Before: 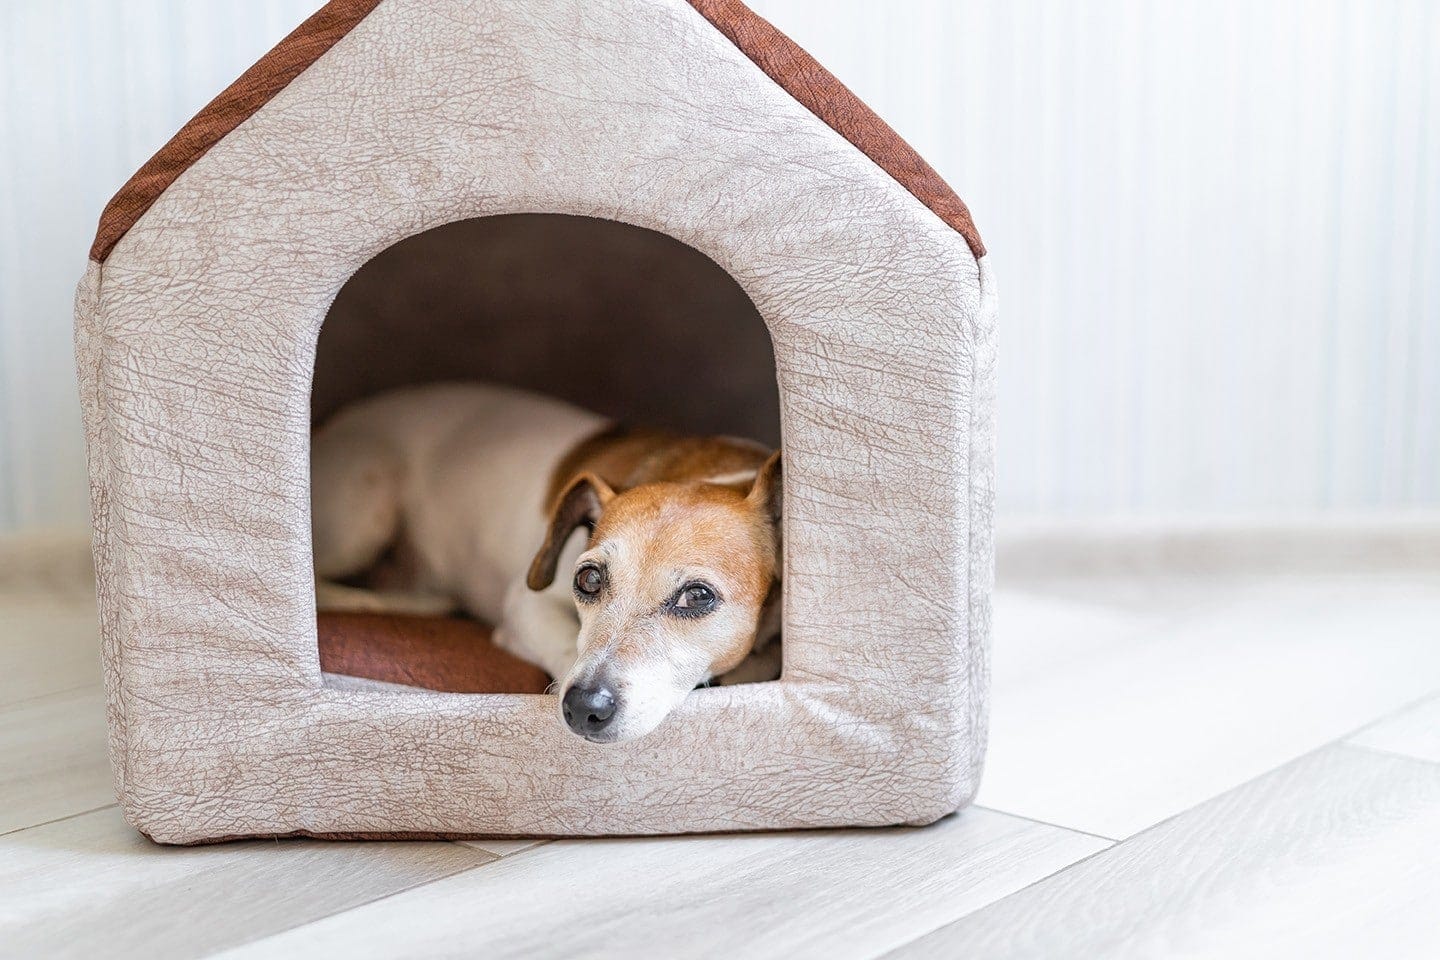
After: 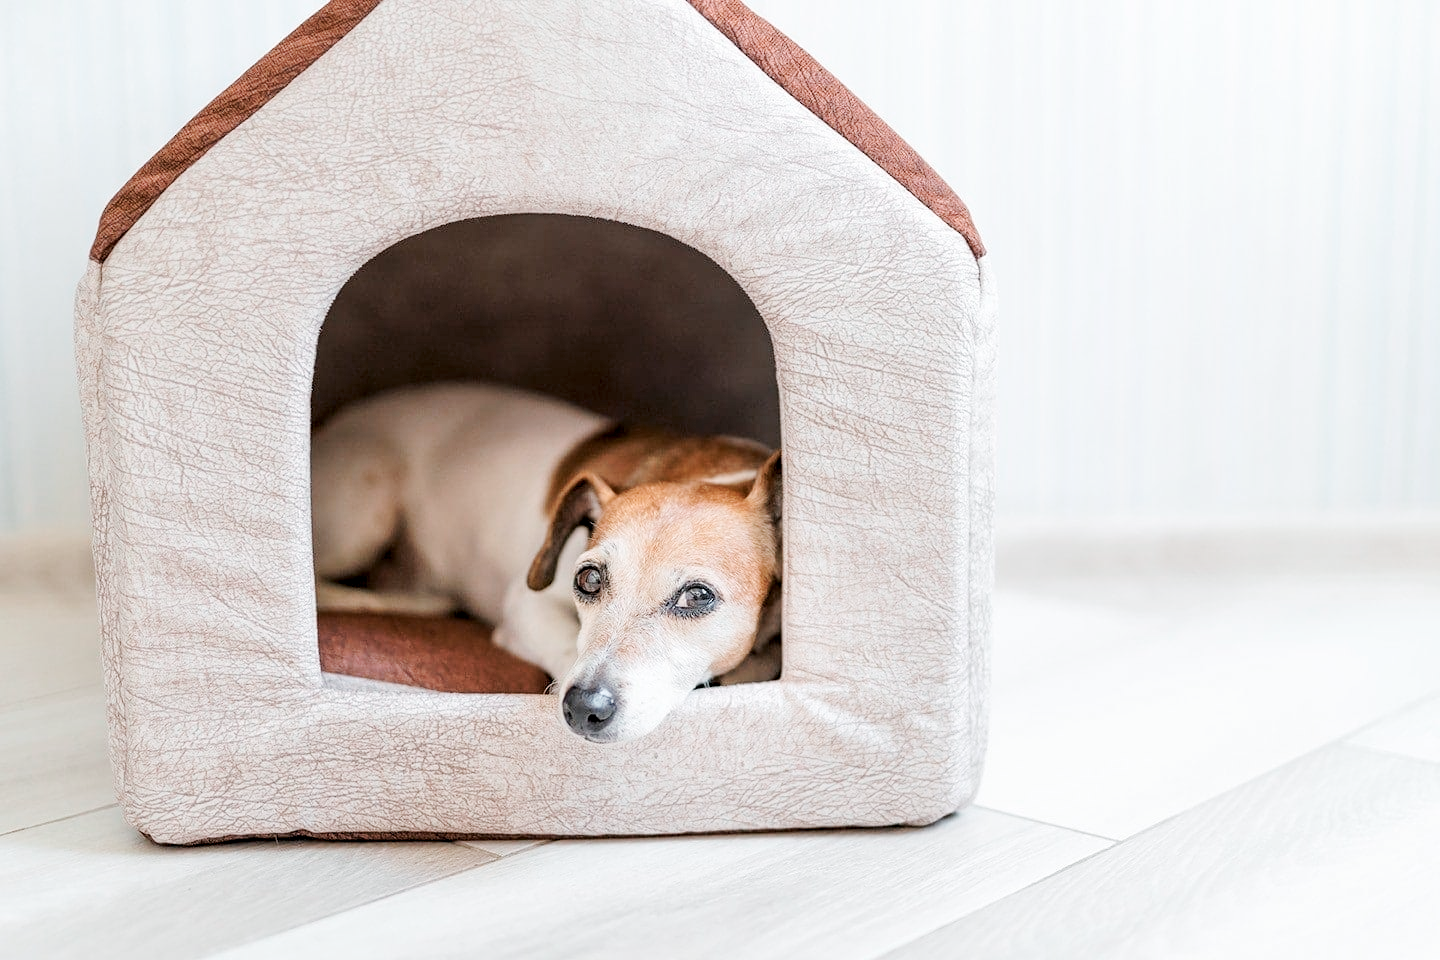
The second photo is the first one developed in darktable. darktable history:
tone curve: curves: ch0 [(0, 0) (0.003, 0.003) (0.011, 0.014) (0.025, 0.031) (0.044, 0.055) (0.069, 0.086) (0.1, 0.124) (0.136, 0.168) (0.177, 0.22) (0.224, 0.278) (0.277, 0.344) (0.335, 0.426) (0.399, 0.515) (0.468, 0.597) (0.543, 0.672) (0.623, 0.746) (0.709, 0.815) (0.801, 0.881) (0.898, 0.939) (1, 1)], preserve colors none
color look up table: target L [61.78, 42.8, 31.91, 100, 80.69, 61.46, 57.56, 50.79, 42.93, 44.91, 37.06, 26.64, 71.04, 58.9, 50.92, 49, 35.24, 25.32, 23.83, 8.1, 62.04, 47.07, 42.45, 26.98, 0 ×25], target a [-14.55, -28.26, -6.985, -0.001, 0.155, 20.01, 18.49, 34.58, -0.215, 42.44, 42.16, 12.09, -0.905, -0.454, 3.547, 41.11, -0.814, 18.34, 2.397, -0.042, -27.69, -25.74, -6.425, -0.549, 0 ×25], target b [43.59, 21.98, 15.91, 0.014, 0.748, 50.62, 12.64, 38.85, 0.069, 14.53, 21.59, 12.8, 0.042, -0.648, -18.36, -9.378, -32.7, -11.09, -32.78, 0.011, -4.415, -21.5, -19.85, -0.466, 0 ×25], num patches 24
